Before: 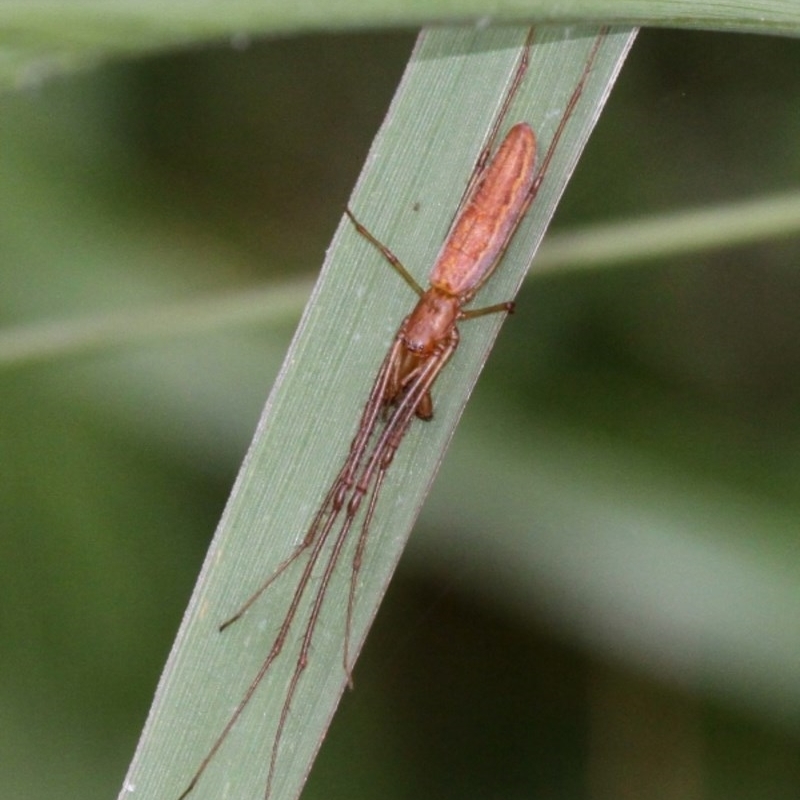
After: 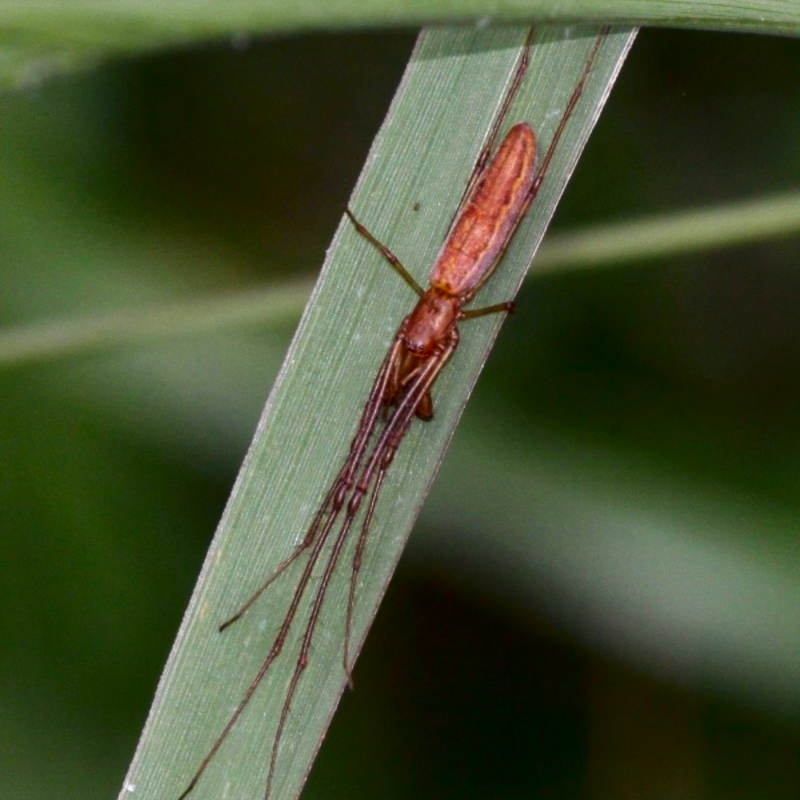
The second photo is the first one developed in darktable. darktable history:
color balance rgb: shadows lift › luminance -21.713%, shadows lift › chroma 6.515%, shadows lift › hue 272.88°, global offset › hue 168.51°, perceptual saturation grading › global saturation 0.608%
contrast brightness saturation: brightness -0.245, saturation 0.199
exposure: exposure 0.201 EV, compensate highlight preservation false
